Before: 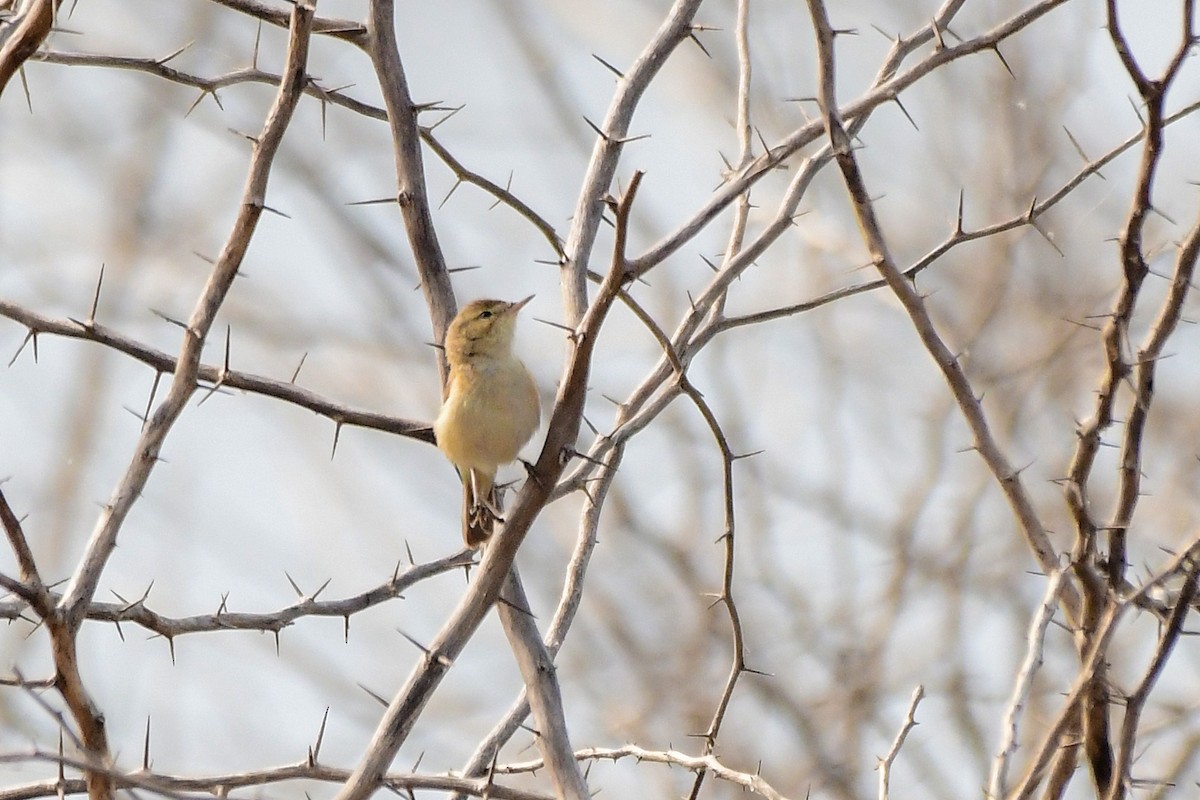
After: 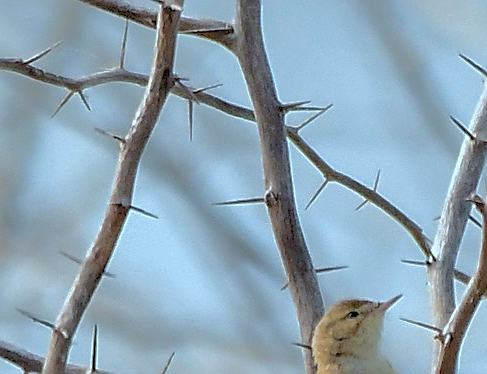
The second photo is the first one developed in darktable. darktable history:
sharpen: on, module defaults
color correction: highlights a* -10.7, highlights b* -19.36
crop and rotate: left 11.119%, top 0.077%, right 48.237%, bottom 53.089%
exposure: black level correction 0.004, exposure 0.015 EV, compensate highlight preservation false
base curve: curves: ch0 [(0, 0) (0.989, 0.992)], preserve colors none
tone equalizer: smoothing diameter 2.01%, edges refinement/feathering 18.1, mask exposure compensation -1.57 EV, filter diffusion 5
shadows and highlights: highlights -59.81, shadows color adjustment 97.68%
